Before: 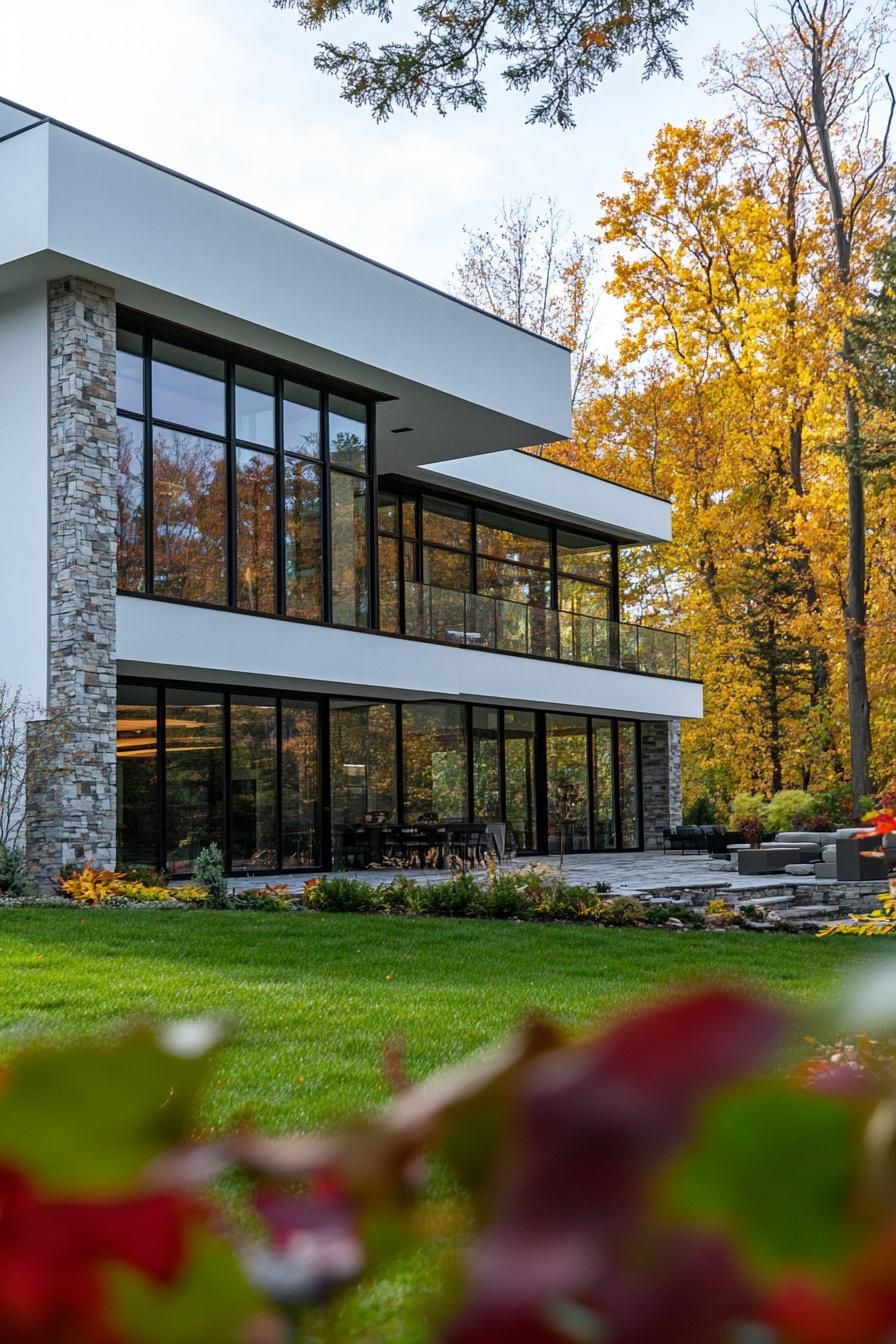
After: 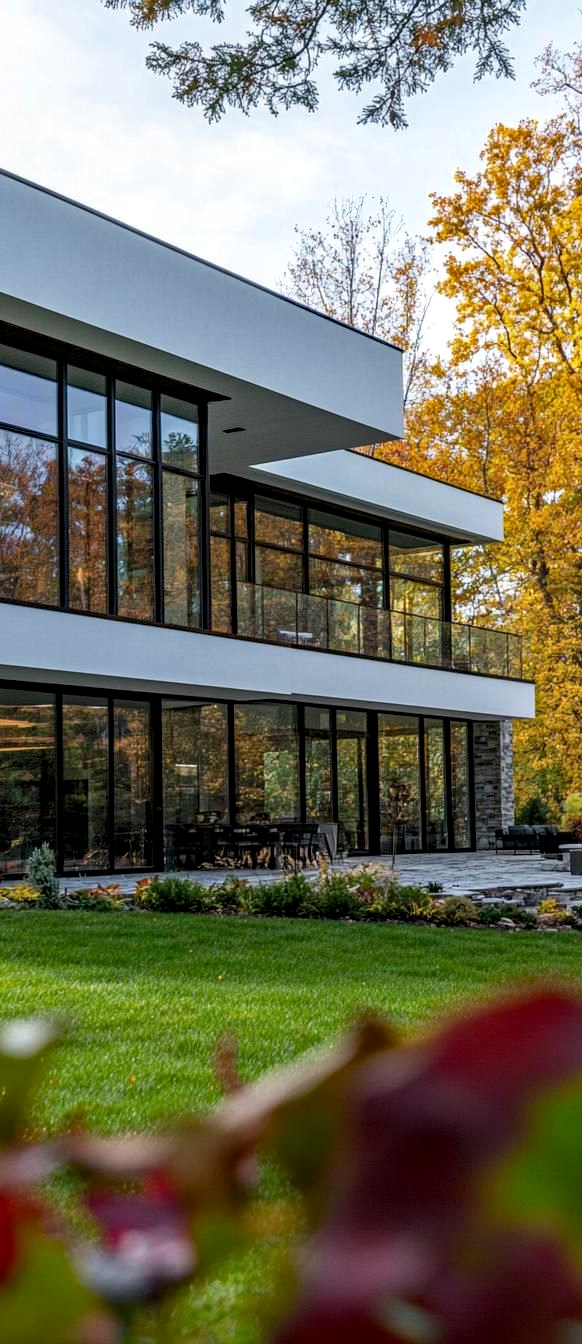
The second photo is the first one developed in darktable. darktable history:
crop and rotate: left 18.836%, right 16.155%
haze removal: compatibility mode true, adaptive false
local contrast: on, module defaults
